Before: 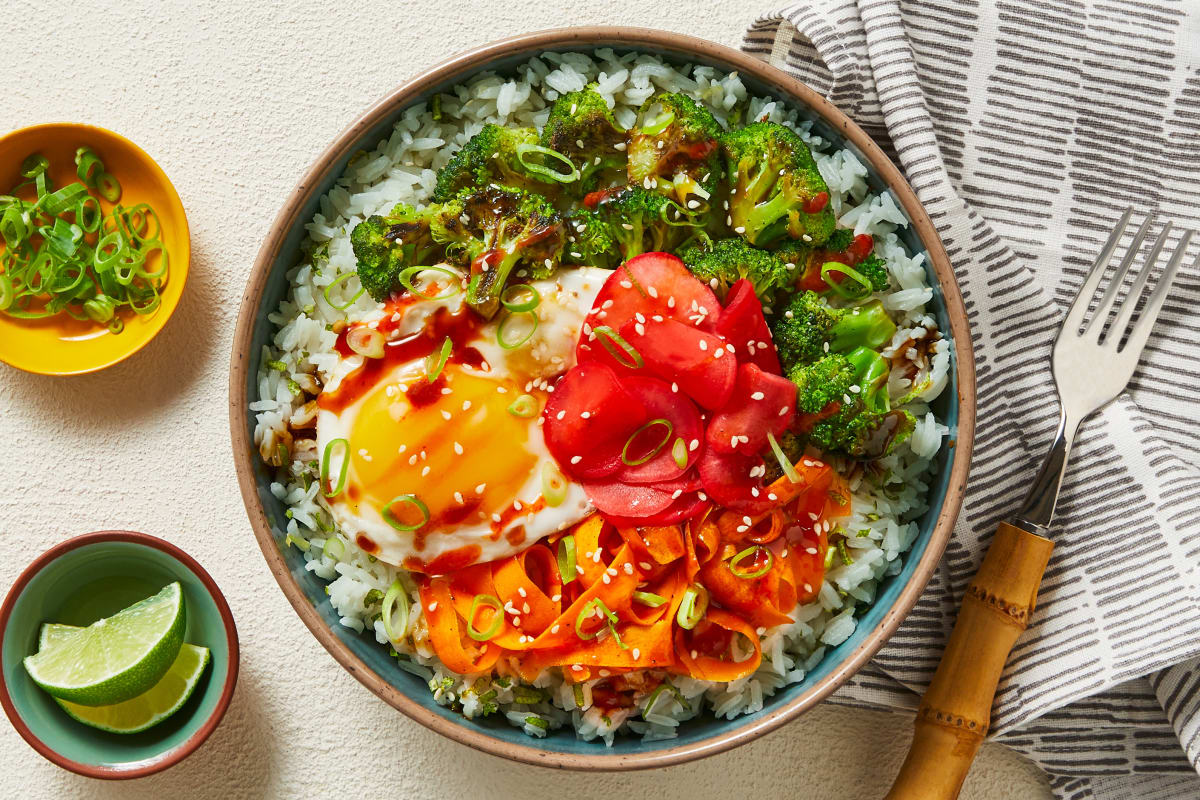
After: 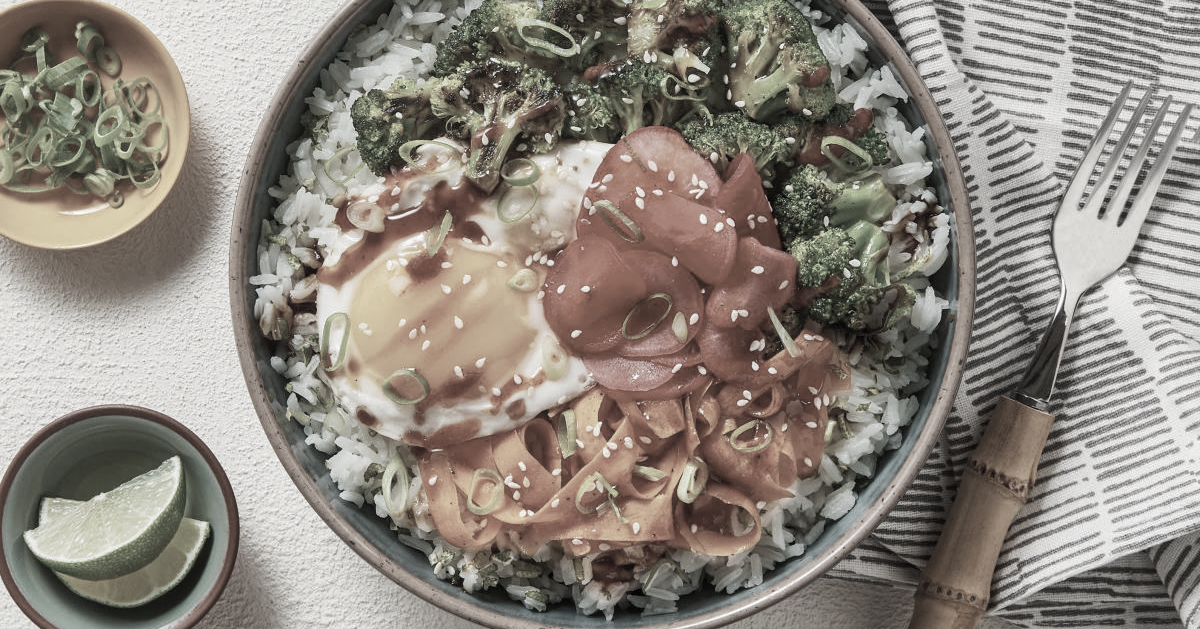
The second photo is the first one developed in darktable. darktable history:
local contrast: detail 110%
color correction: saturation 0.2
crop and rotate: top 15.774%, bottom 5.506%
